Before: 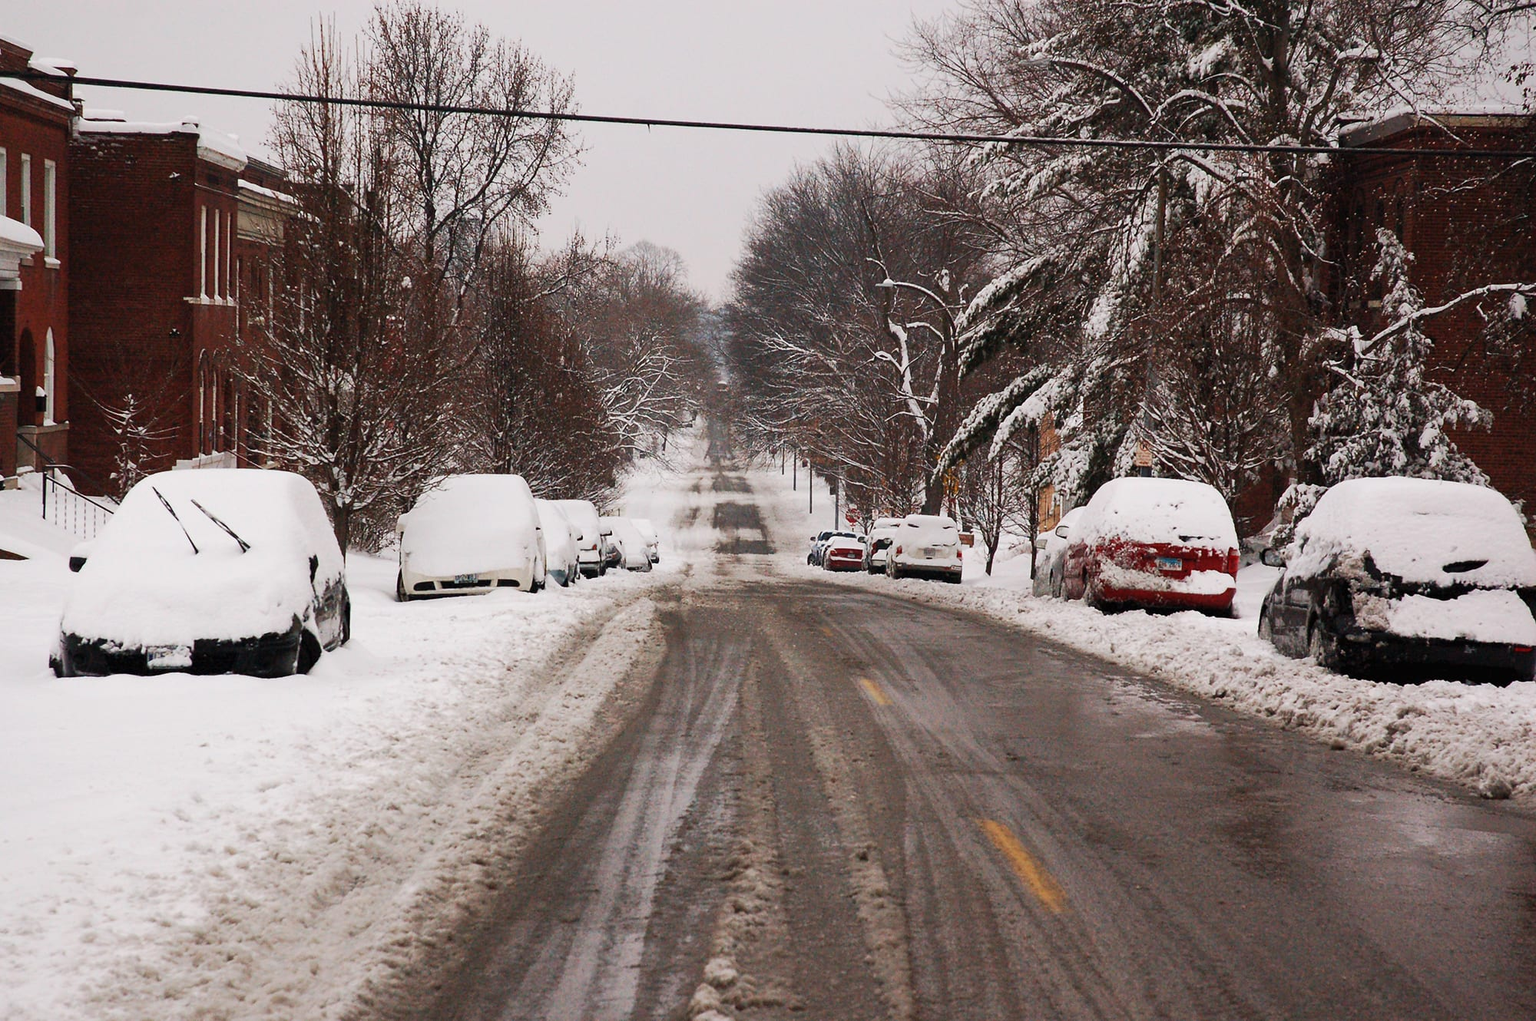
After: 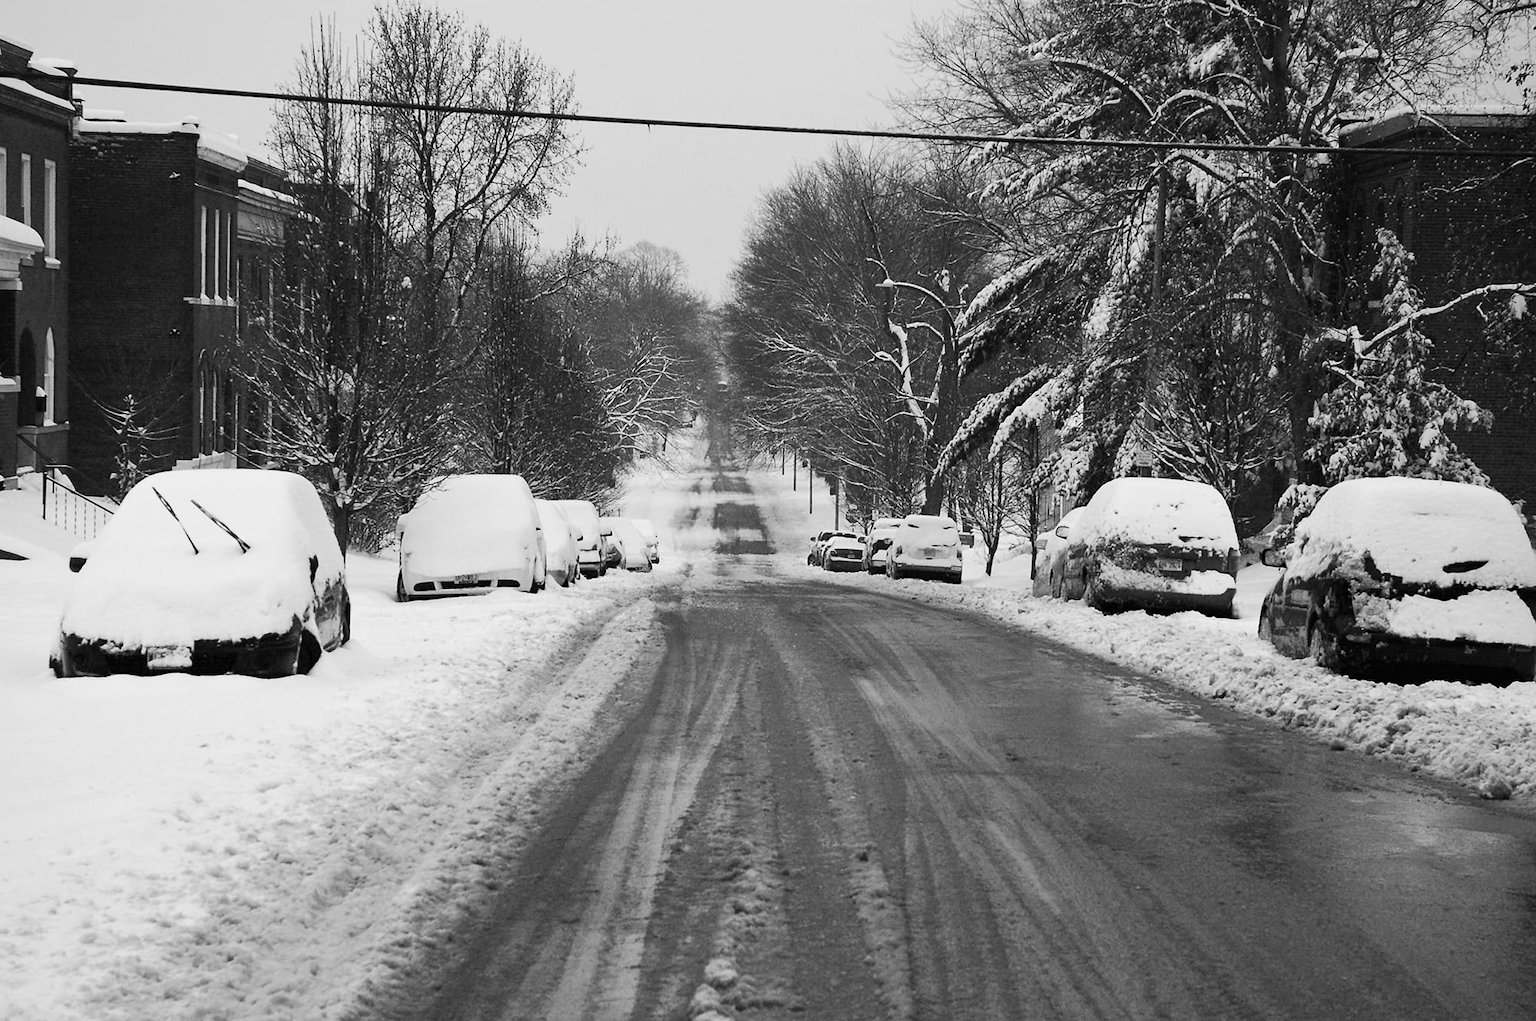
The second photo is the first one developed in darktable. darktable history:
white balance: red 0.98, blue 1.61
monochrome: on, module defaults
